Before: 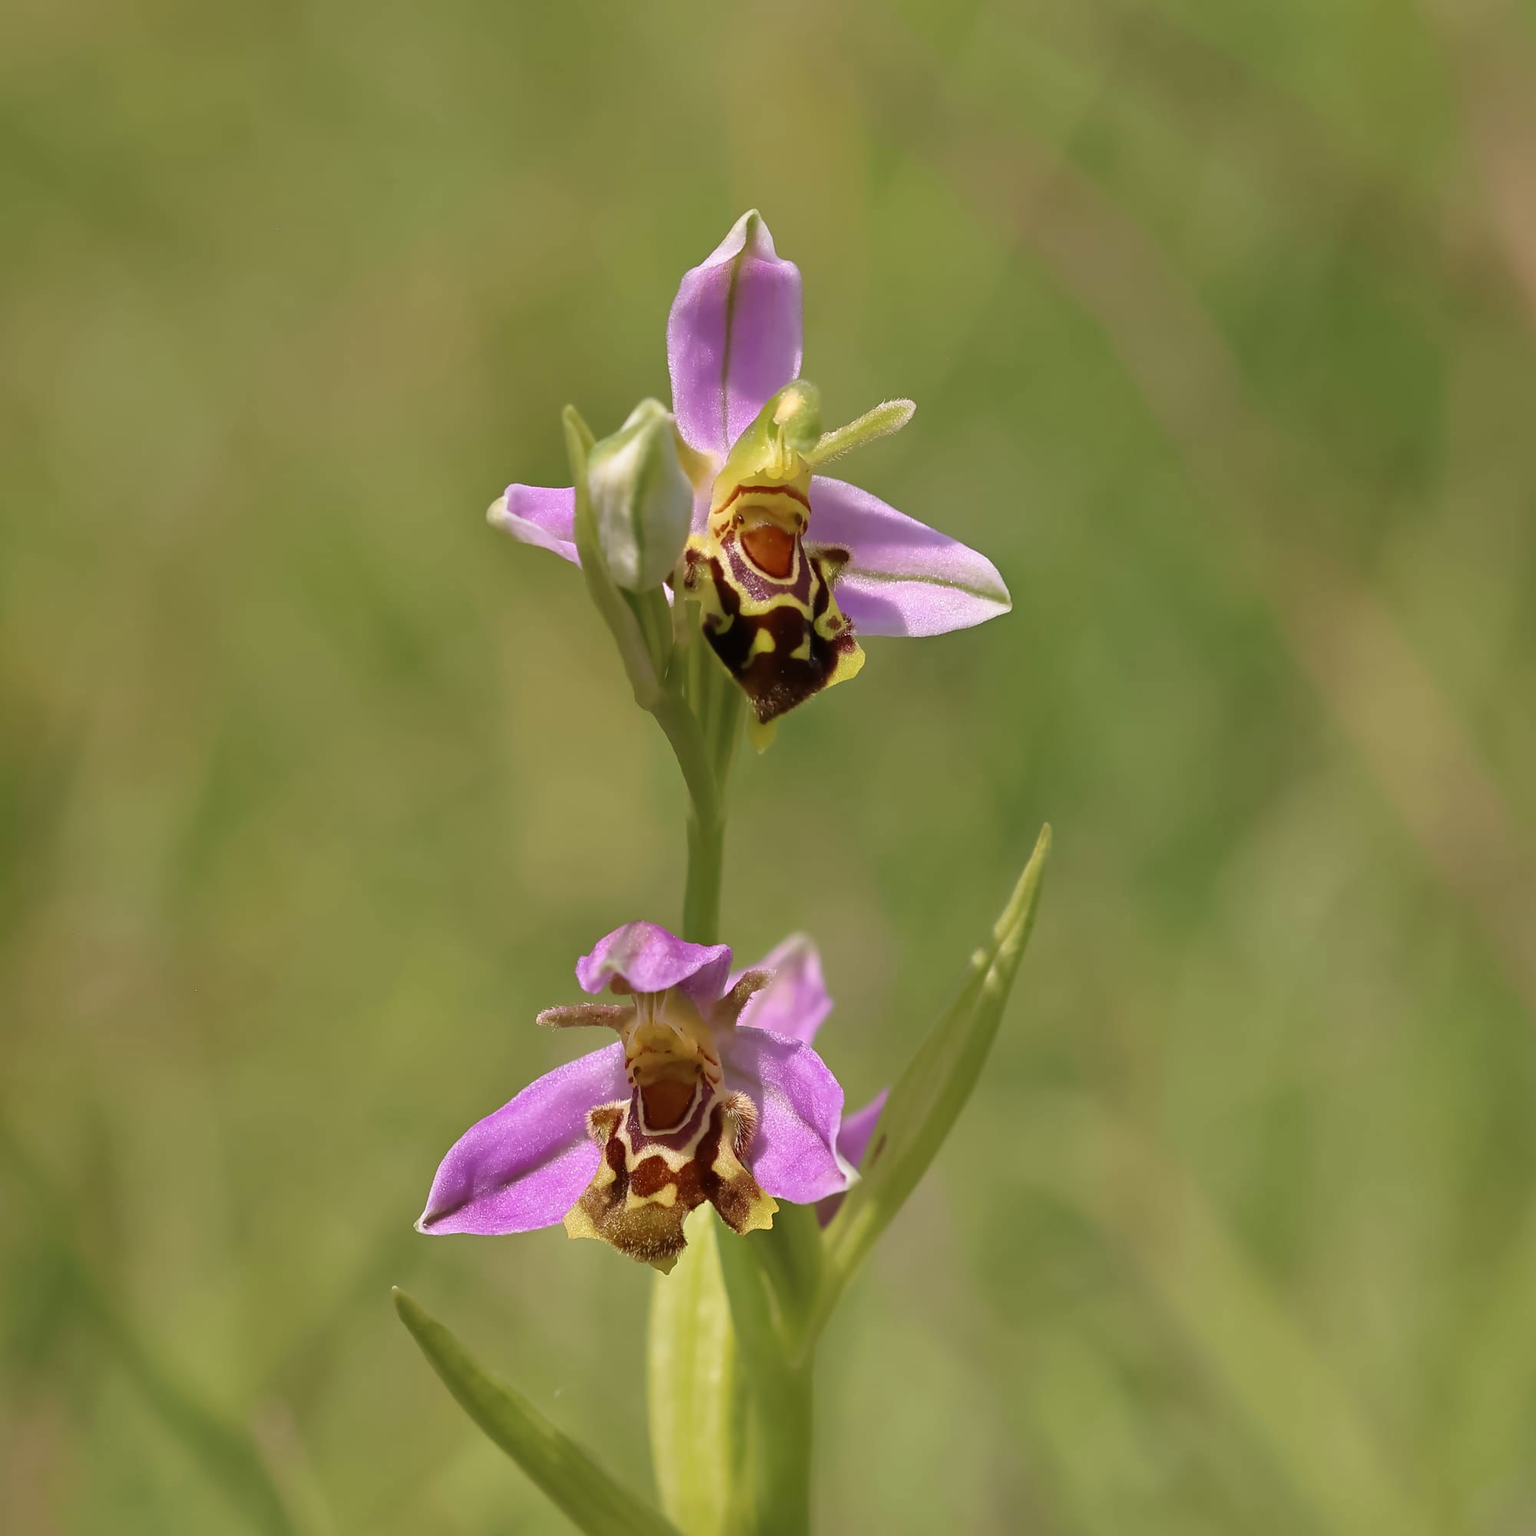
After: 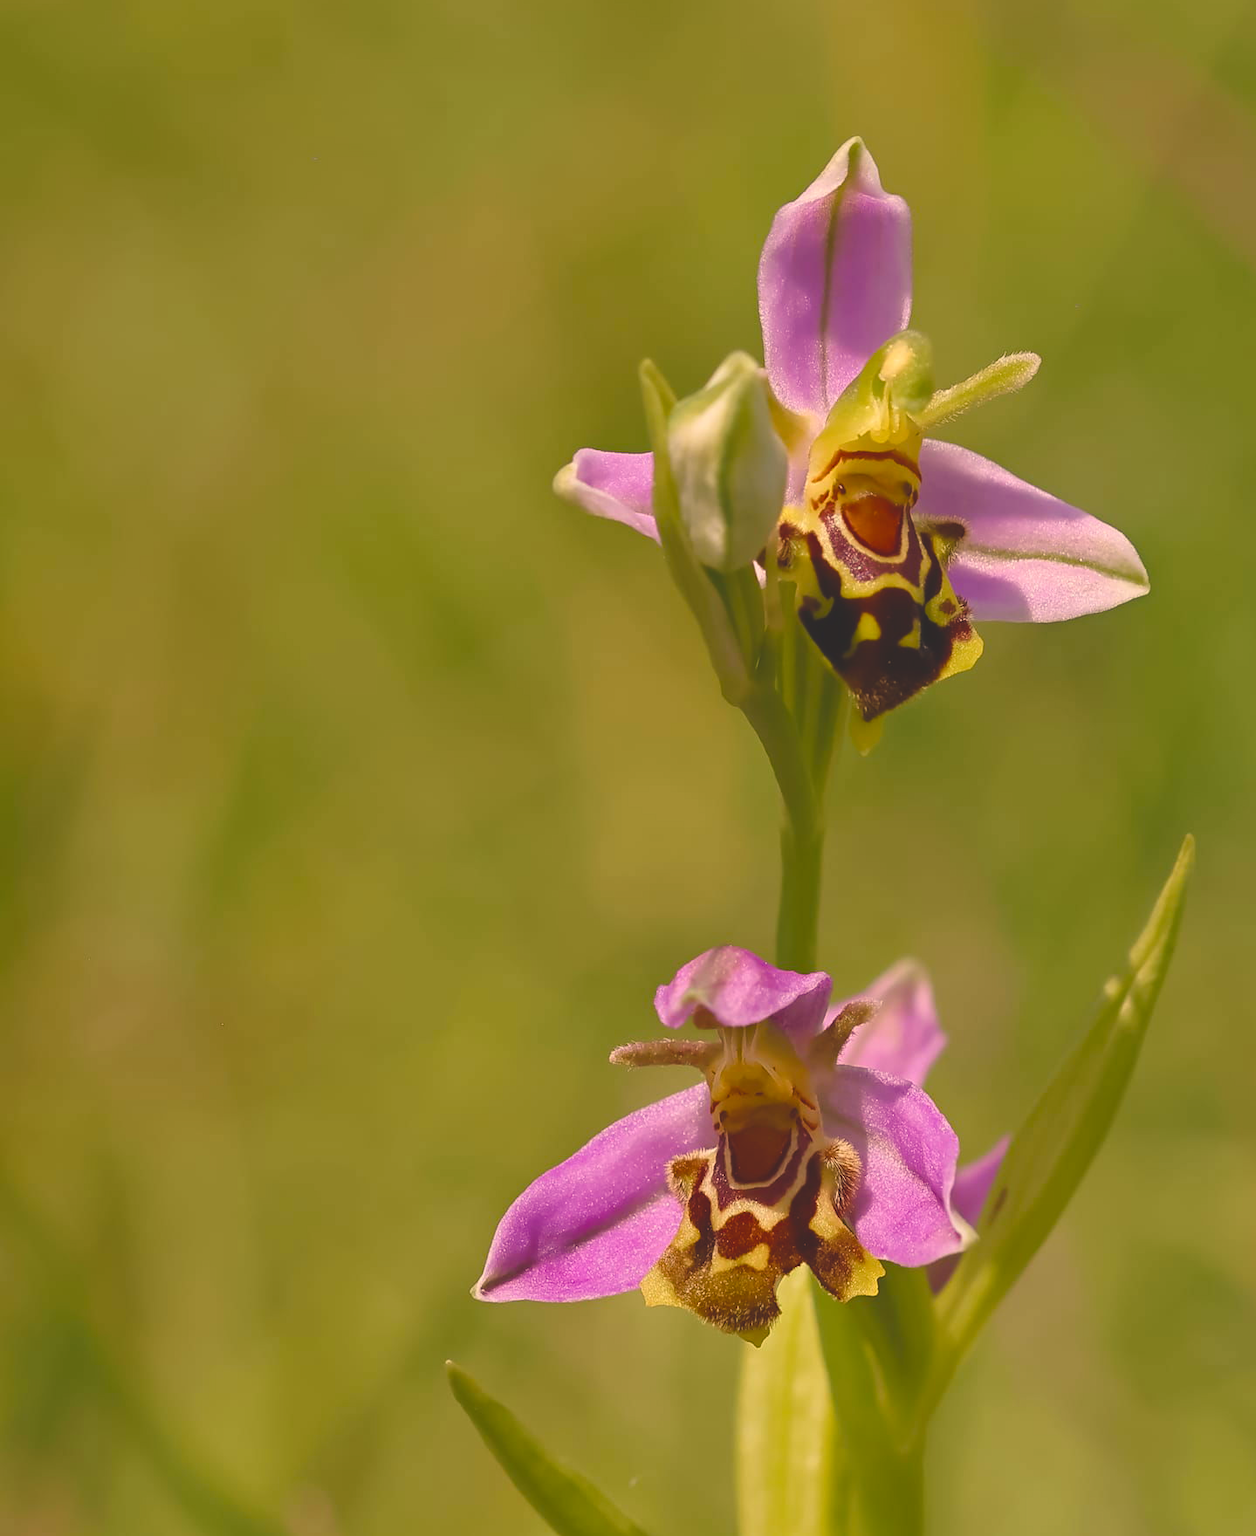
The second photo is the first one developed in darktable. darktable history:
exposure: black level correction -0.015, exposure -0.125 EV, compensate highlight preservation false
crop: top 5.803%, right 27.864%, bottom 5.804%
white balance: red 1.029, blue 0.92
color balance rgb: shadows lift › chroma 2%, shadows lift › hue 247.2°, power › chroma 0.3%, power › hue 25.2°, highlights gain › chroma 3%, highlights gain › hue 60°, global offset › luminance 0.75%, perceptual saturation grading › global saturation 20%, perceptual saturation grading › highlights -20%, perceptual saturation grading › shadows 30%, global vibrance 20%
